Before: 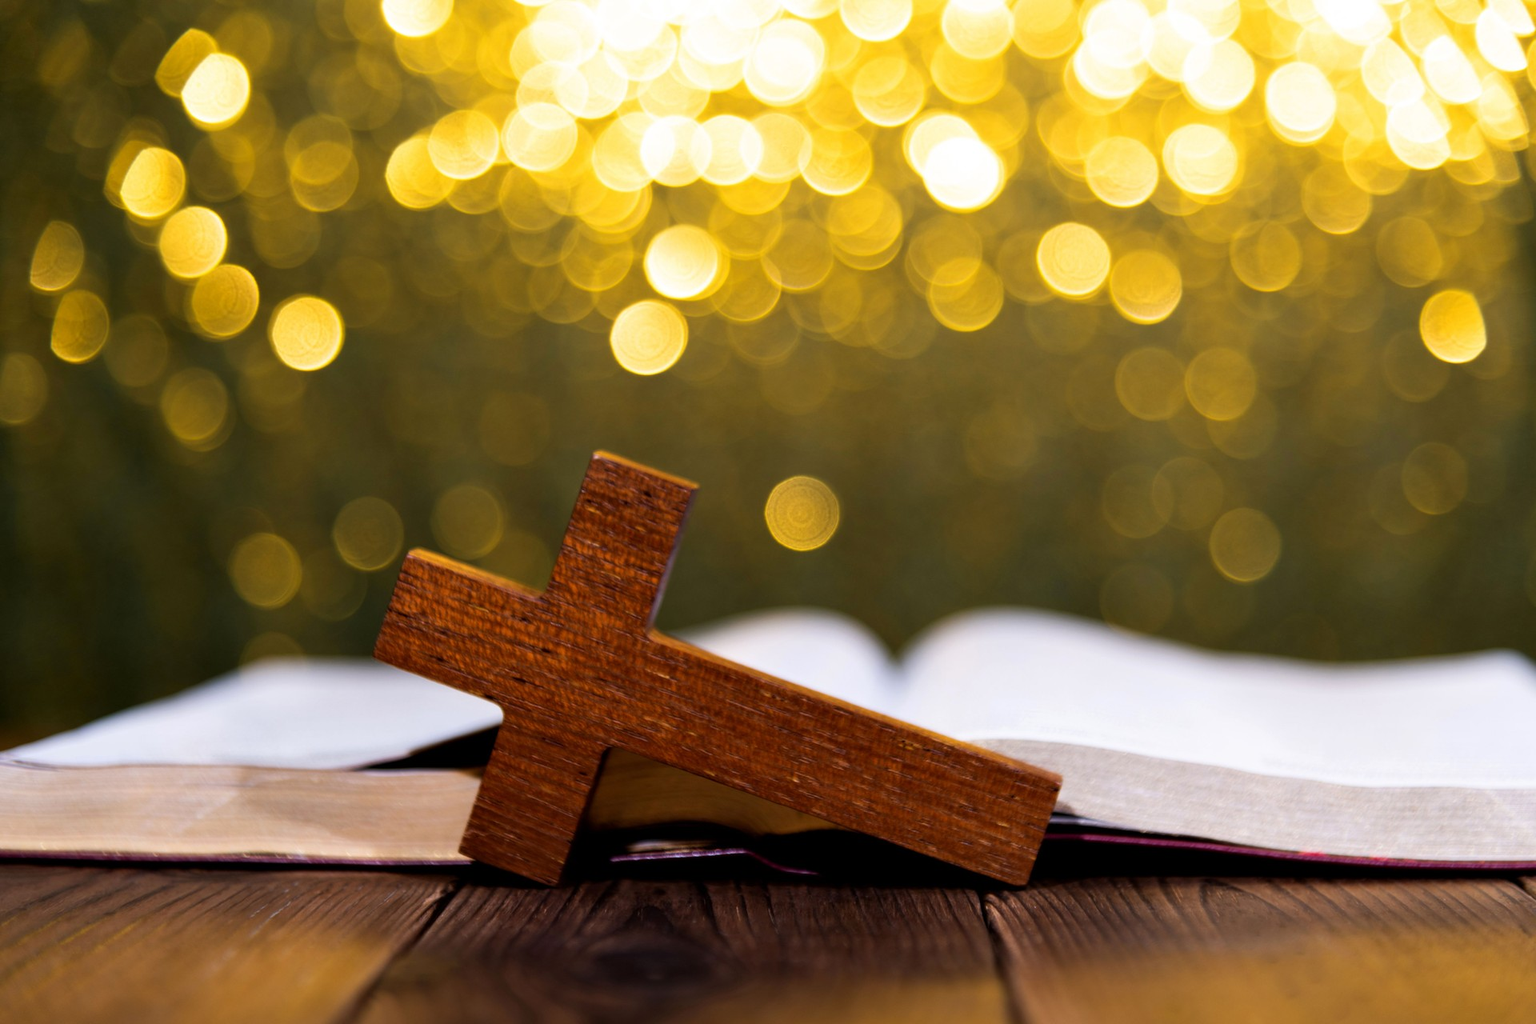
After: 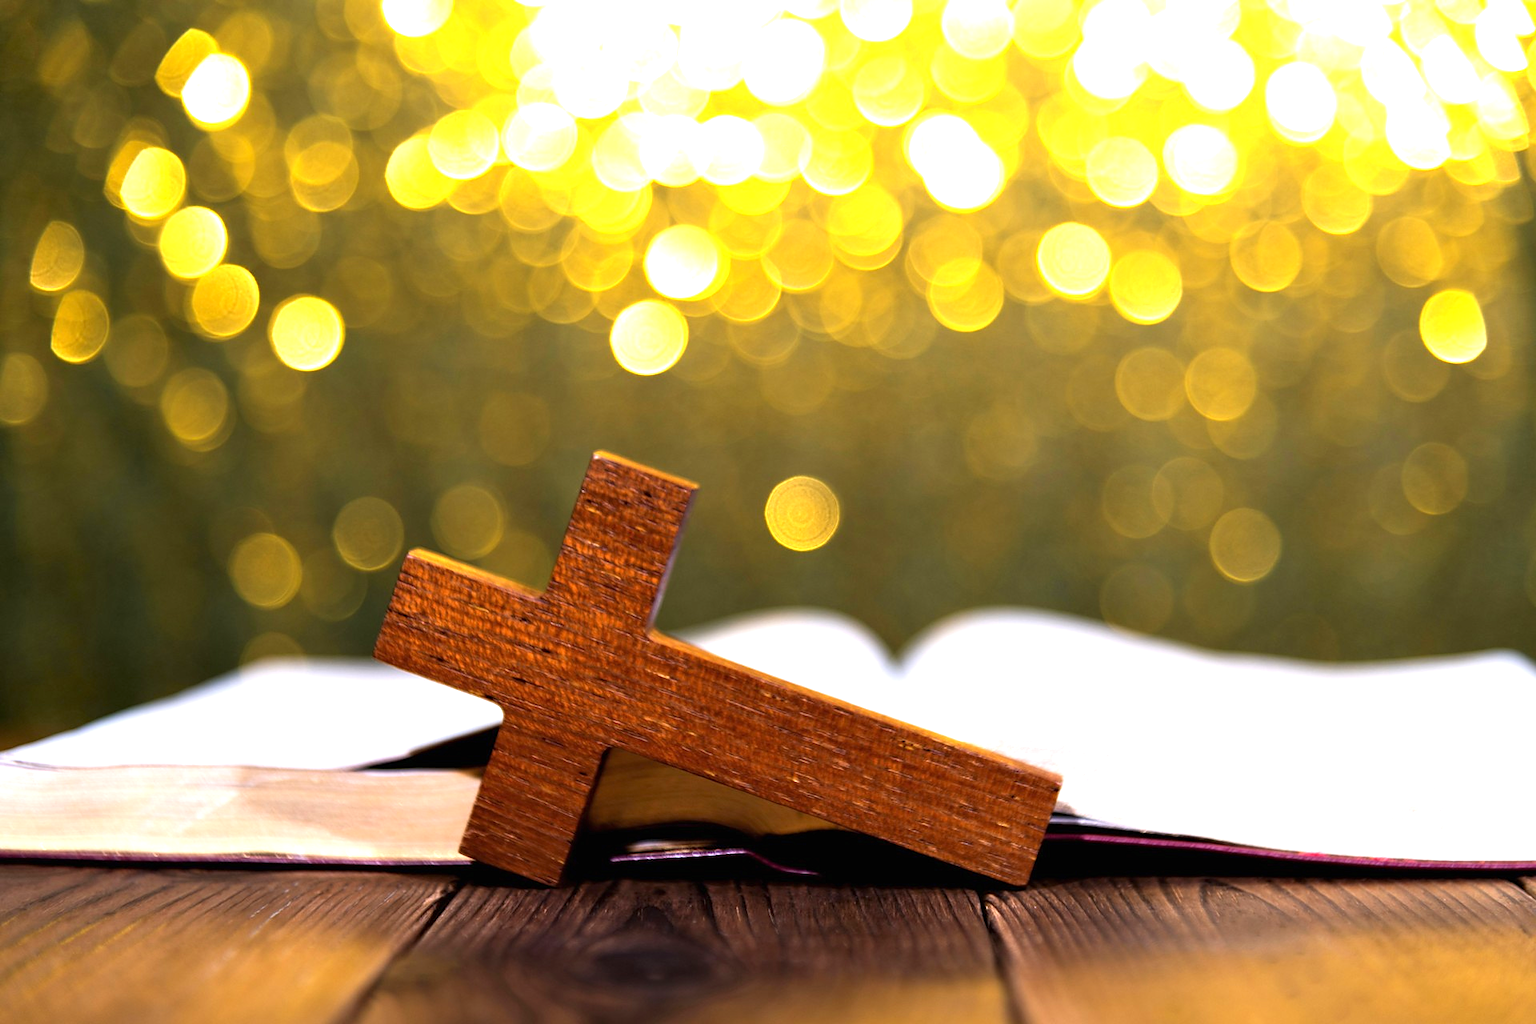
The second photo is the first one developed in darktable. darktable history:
exposure: black level correction 0, exposure 1.01 EV, compensate highlight preservation false
sharpen: radius 1.844, amount 0.391, threshold 1.422
